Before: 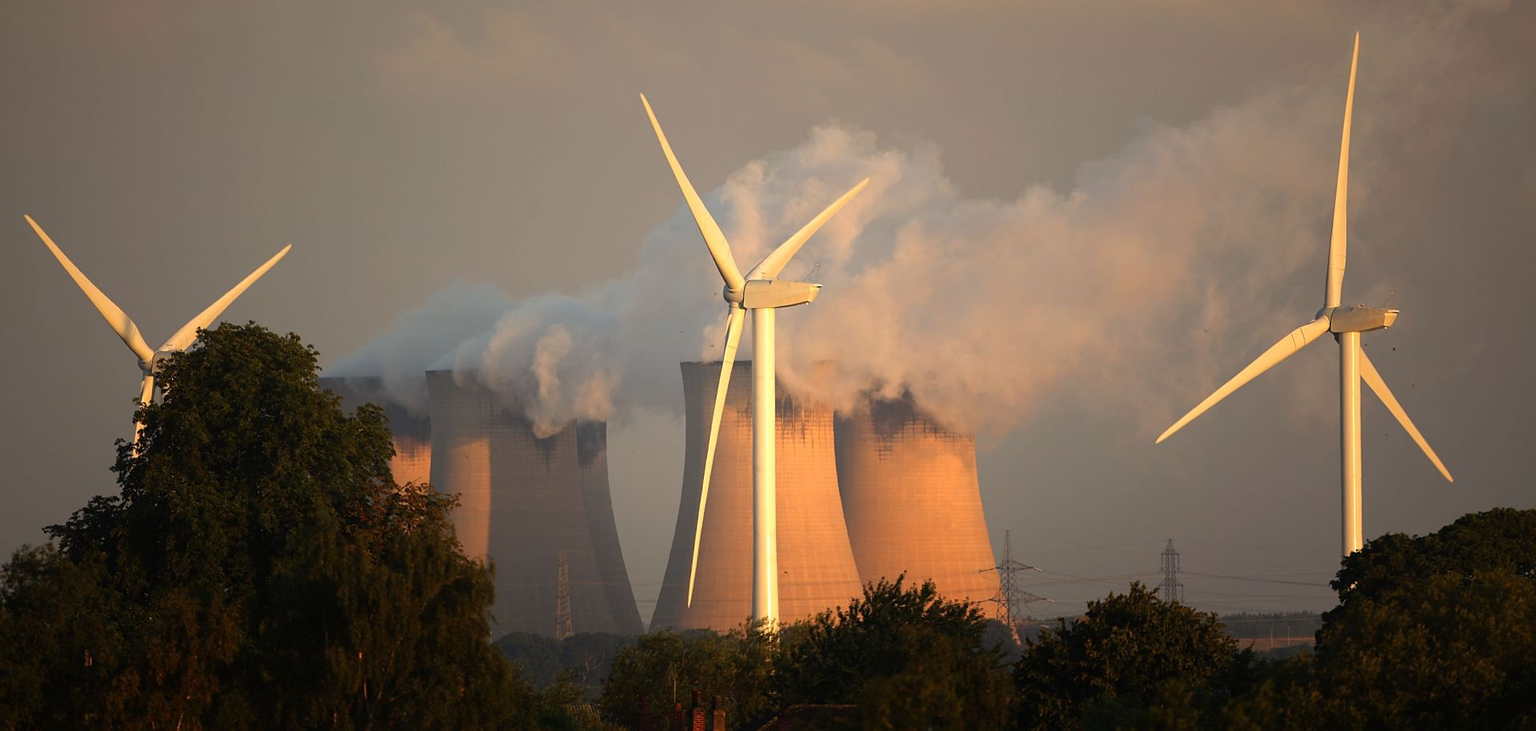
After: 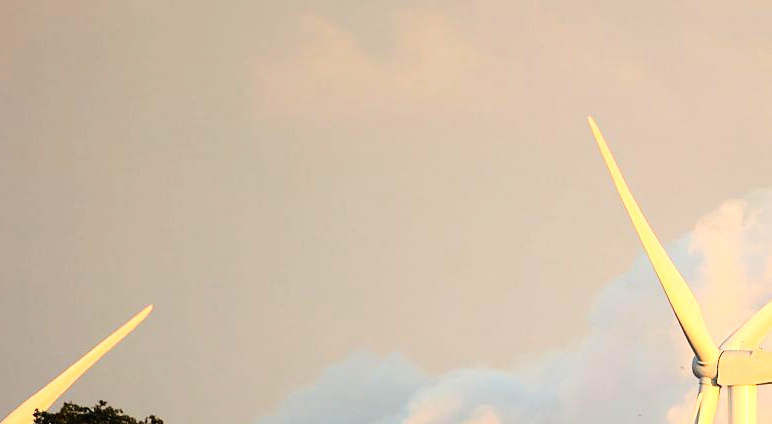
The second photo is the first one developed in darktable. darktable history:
base curve: curves: ch0 [(0, 0) (0, 0) (0.002, 0.001) (0.008, 0.003) (0.019, 0.011) (0.037, 0.037) (0.064, 0.11) (0.102, 0.232) (0.152, 0.379) (0.216, 0.524) (0.296, 0.665) (0.394, 0.789) (0.512, 0.881) (0.651, 0.945) (0.813, 0.986) (1, 1)]
crop and rotate: left 11.074%, top 0.097%, right 48.677%, bottom 53.472%
tone equalizer: edges refinement/feathering 500, mask exposure compensation -1.57 EV, preserve details guided filter
